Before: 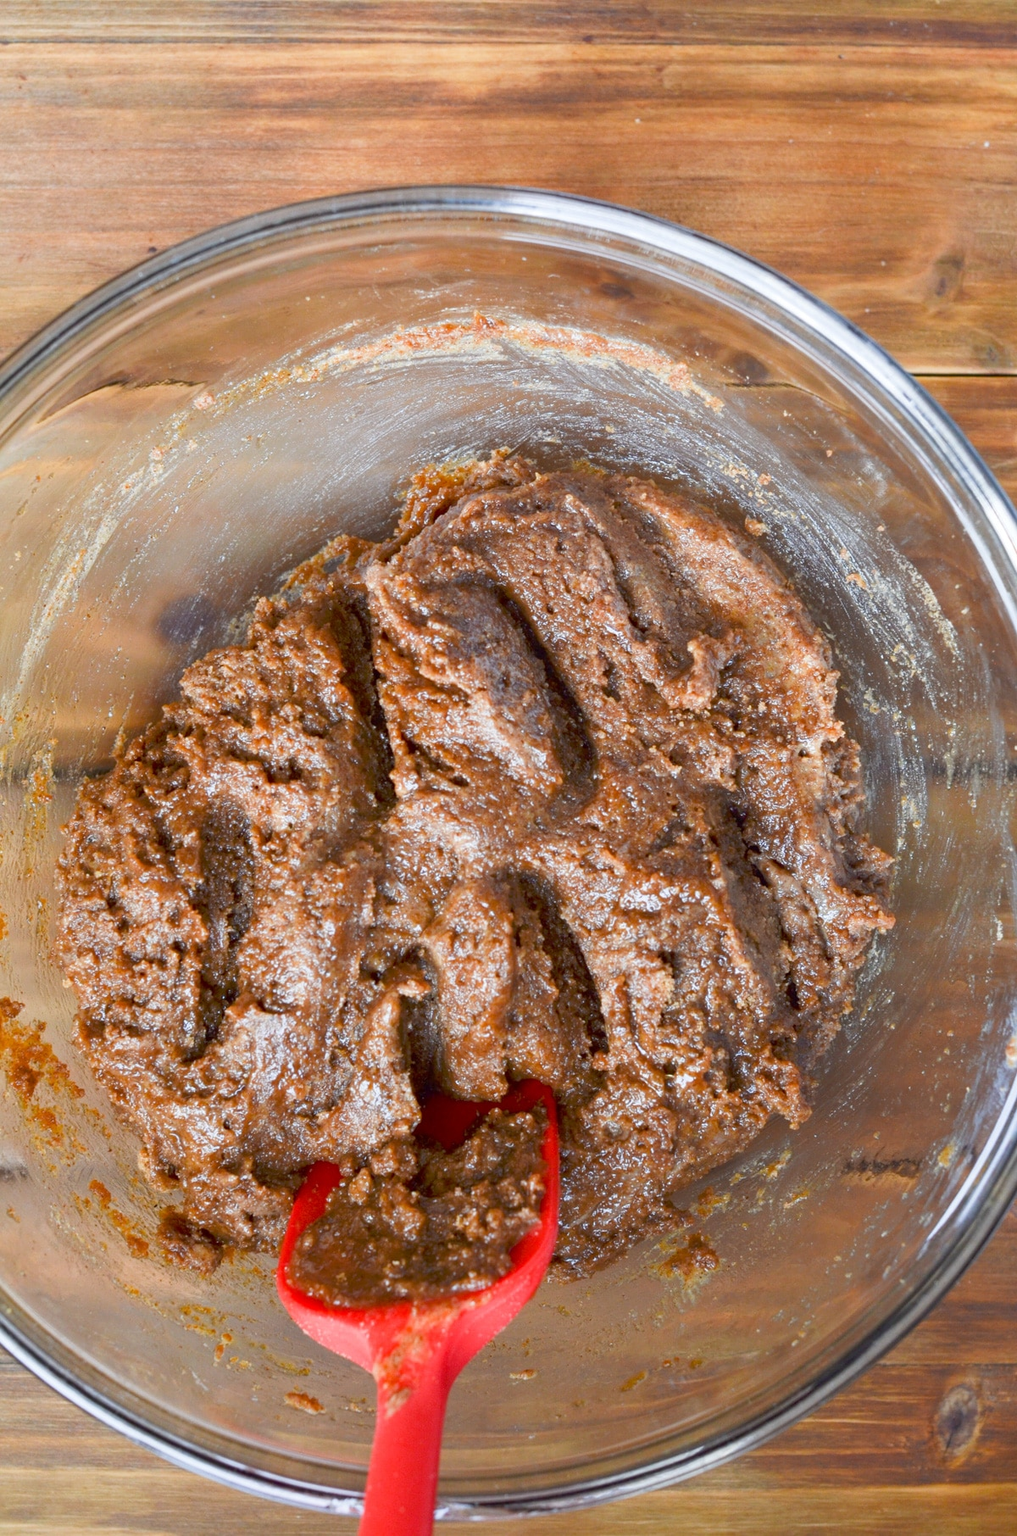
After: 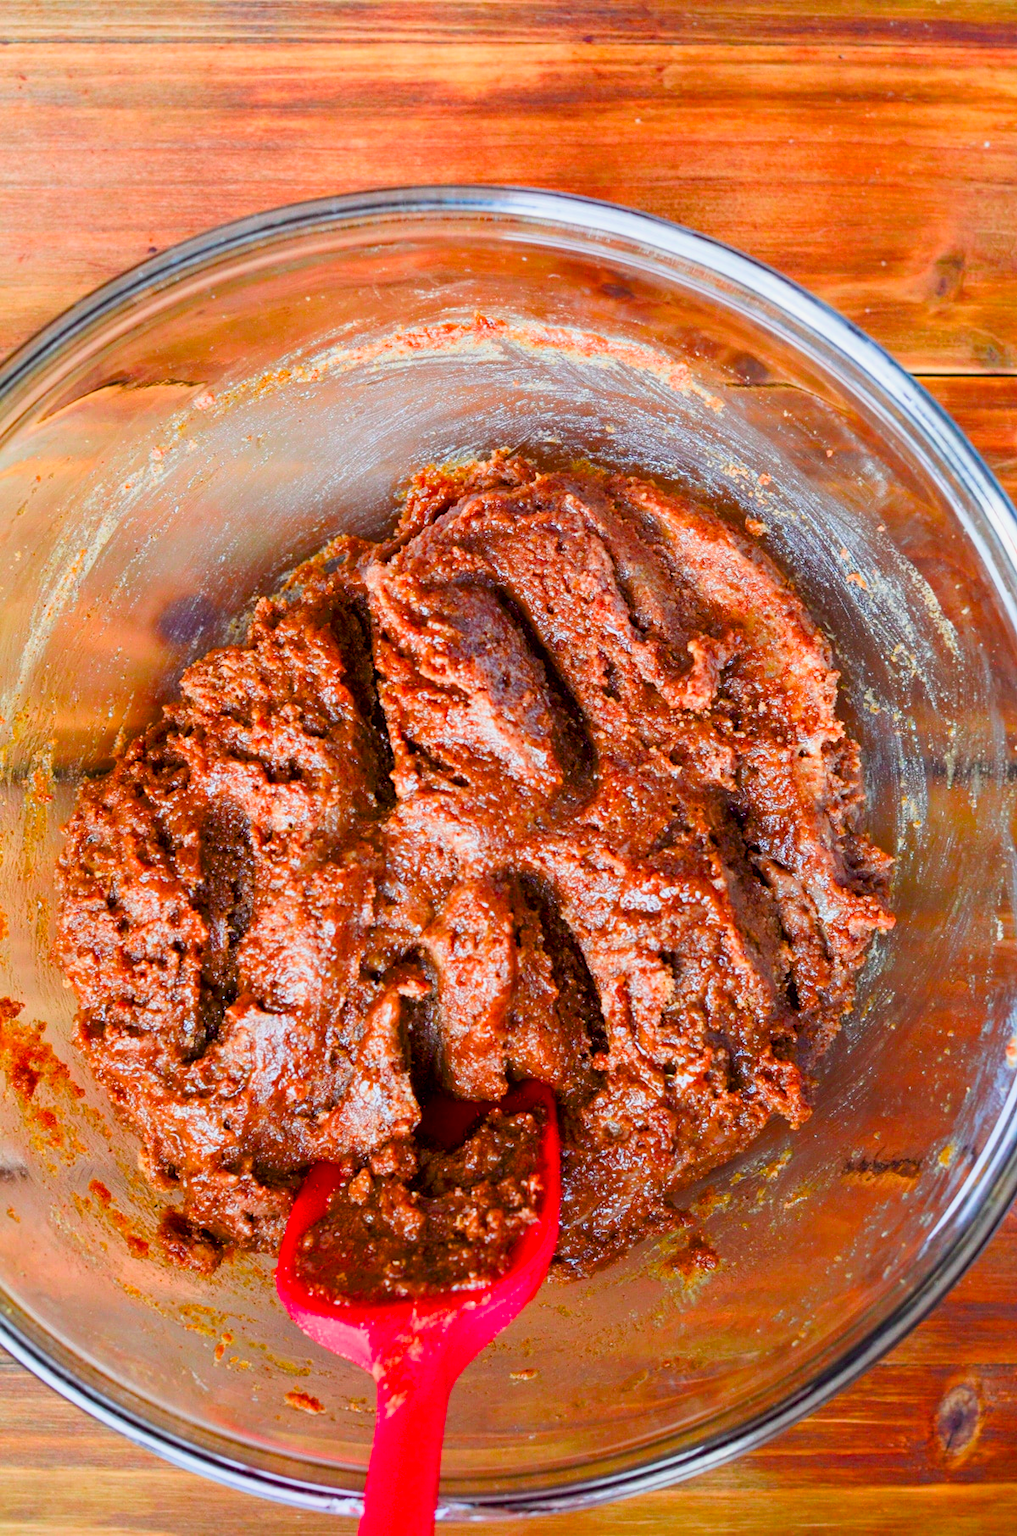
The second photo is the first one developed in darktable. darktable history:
filmic rgb: black relative exposure -8.07 EV, white relative exposure 3 EV, hardness 5.35, contrast 1.25
color contrast: green-magenta contrast 1.73, blue-yellow contrast 1.15
color balance rgb: perceptual saturation grading › global saturation 20%, perceptual saturation grading › highlights -25%, perceptual saturation grading › shadows 25%, global vibrance 50%
